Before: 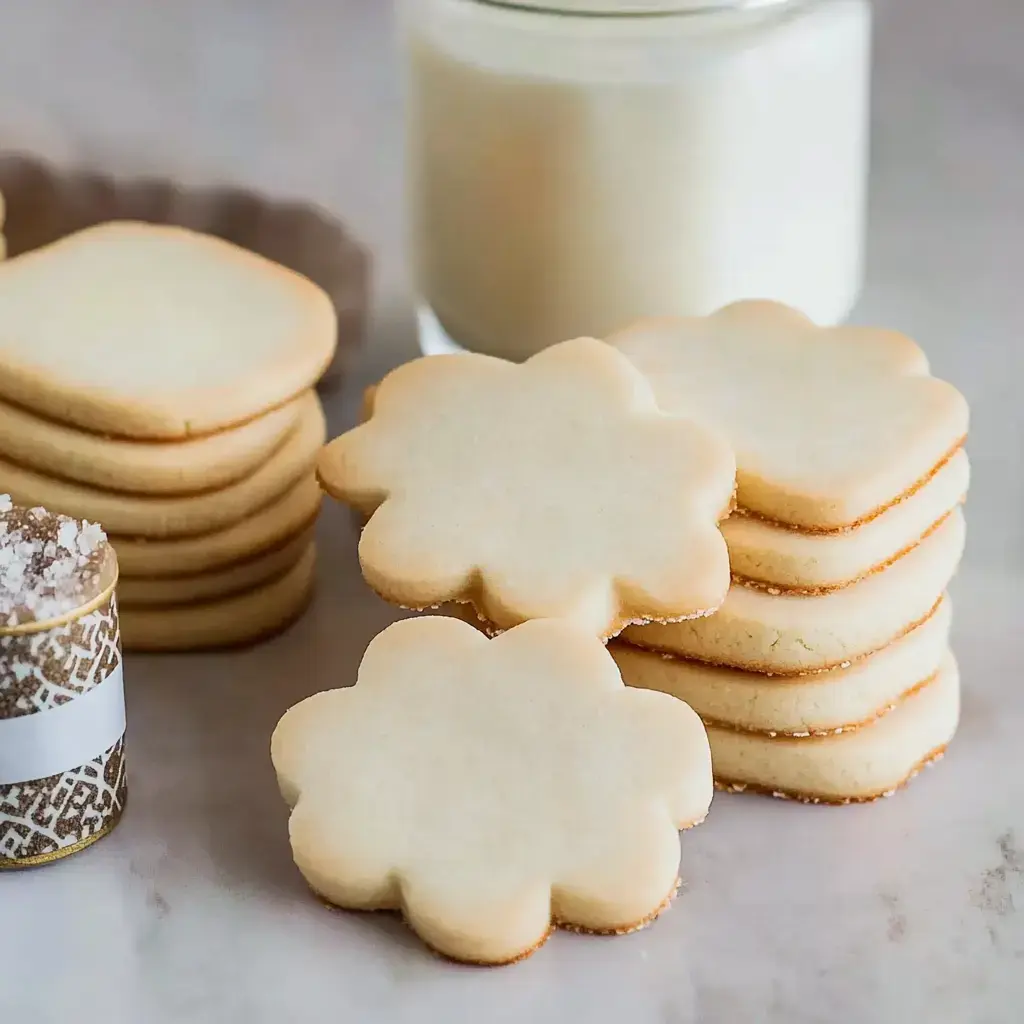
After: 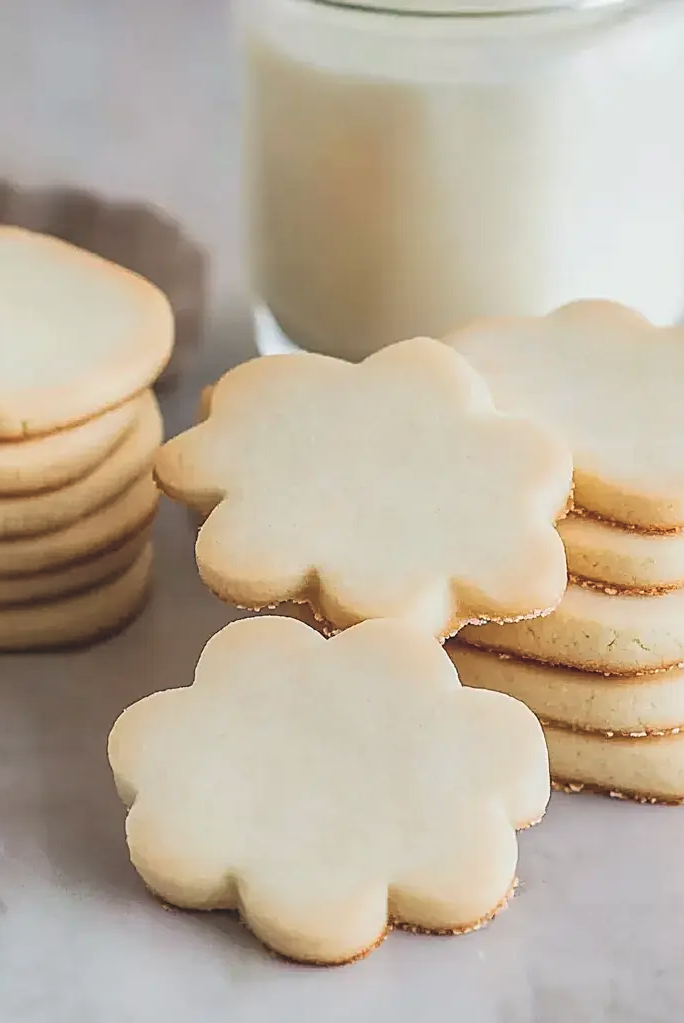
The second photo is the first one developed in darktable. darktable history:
contrast brightness saturation: brightness 0.151
sharpen: on, module defaults
exposure: black level correction -0.013, exposure -0.195 EV, compensate highlight preservation false
local contrast: on, module defaults
tone equalizer: edges refinement/feathering 500, mask exposure compensation -1.57 EV, preserve details no
crop and rotate: left 15.918%, right 17.191%
